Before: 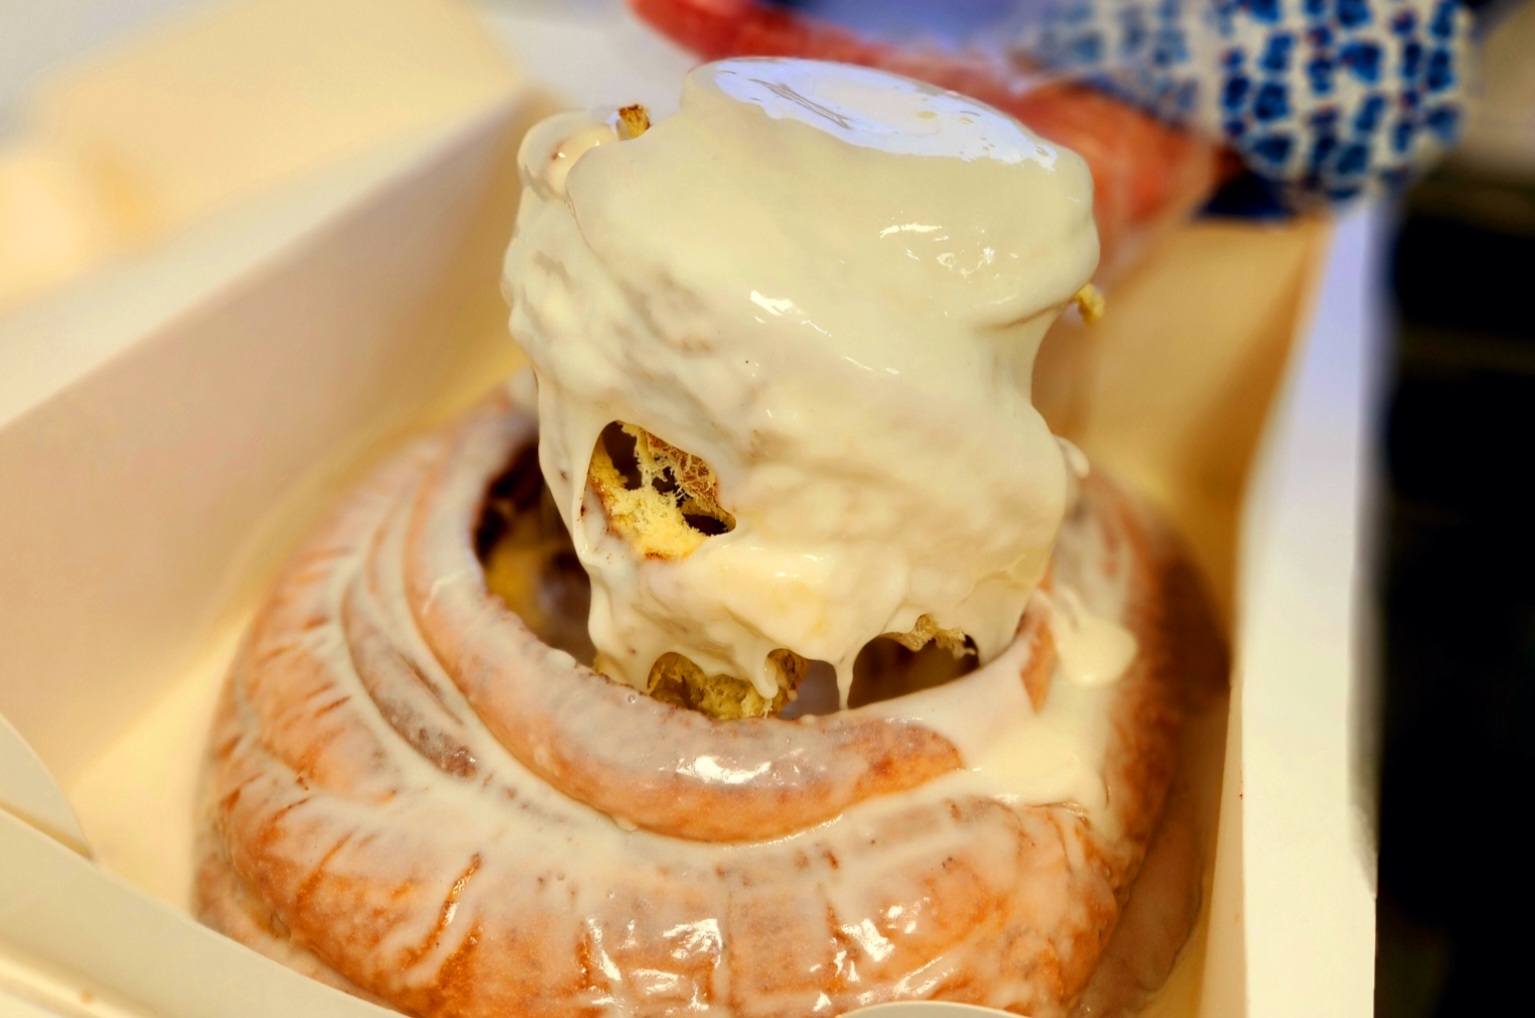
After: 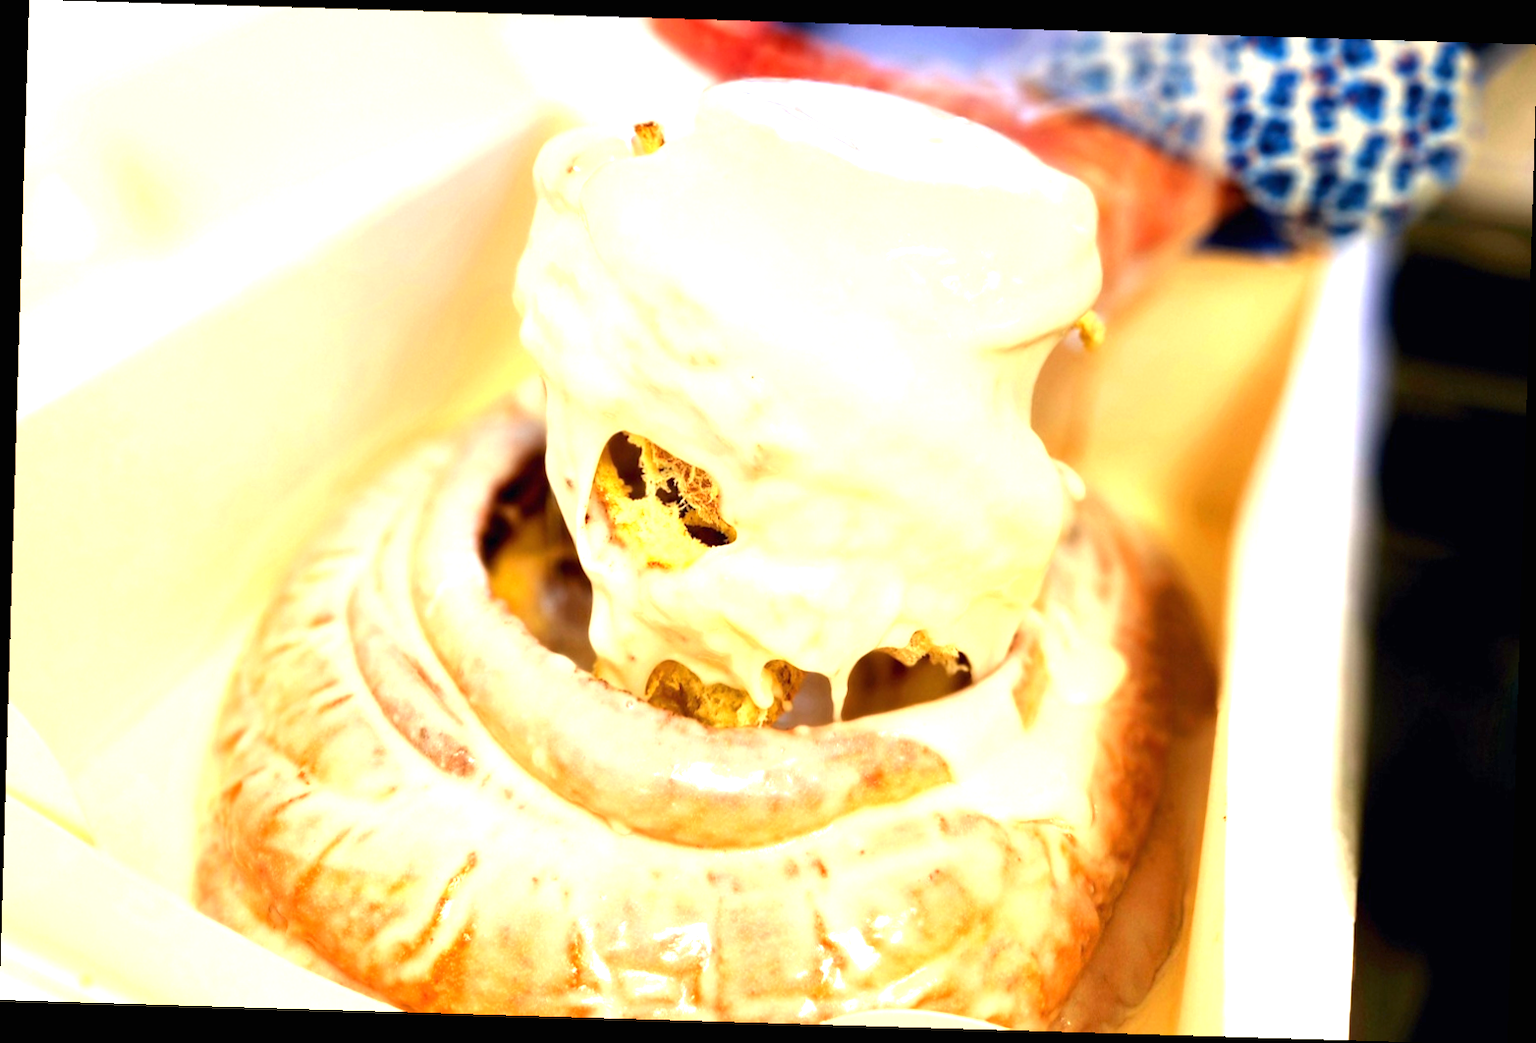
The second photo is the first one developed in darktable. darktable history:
rotate and perspective: rotation 1.72°, automatic cropping off
exposure: black level correction 0, exposure 1.379 EV, compensate exposure bias true, compensate highlight preservation false
